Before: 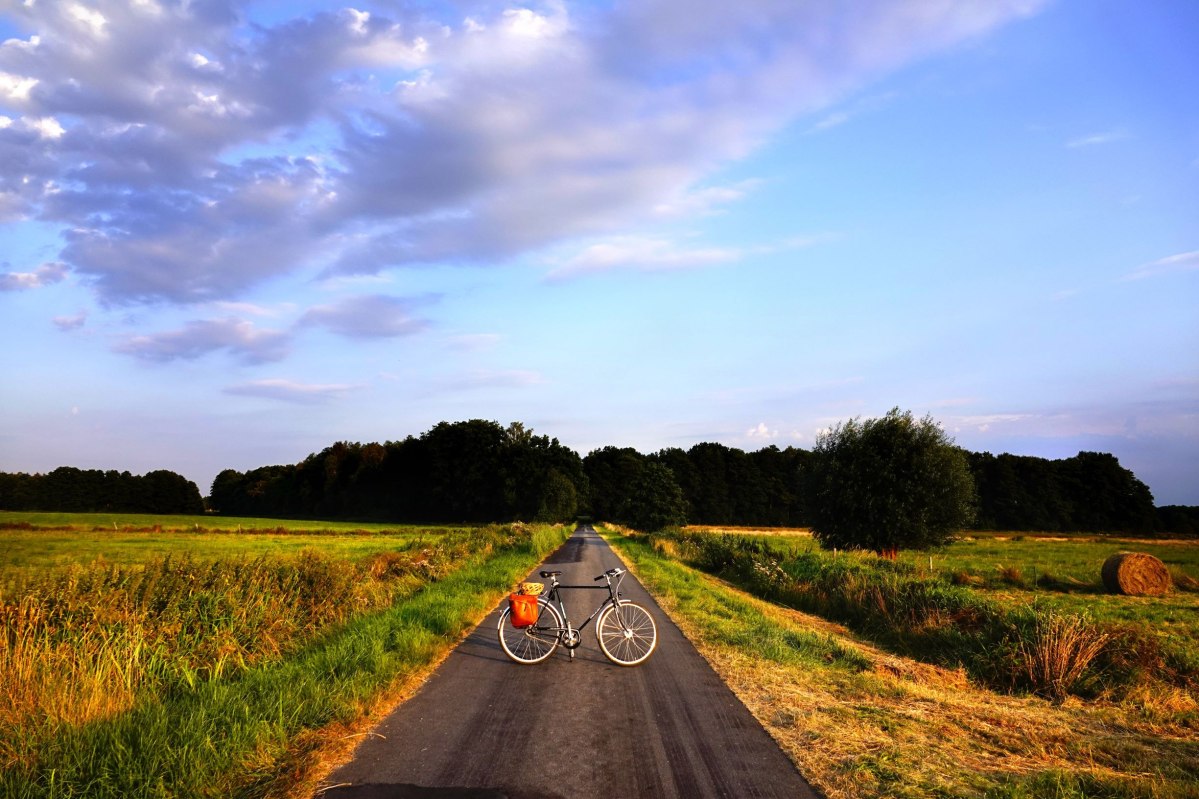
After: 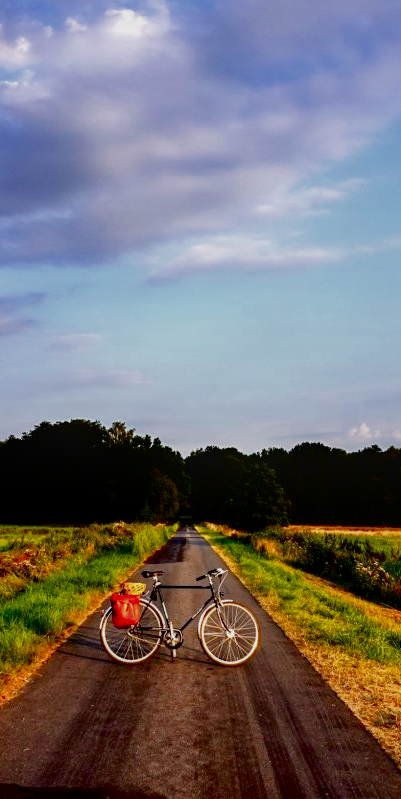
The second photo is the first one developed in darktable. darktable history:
shadows and highlights: on, module defaults
sharpen: radius 5.321, amount 0.312, threshold 26.505
local contrast: on, module defaults
filmic rgb: black relative exposure -7.65 EV, white relative exposure 4.56 EV, hardness 3.61
crop: left 33.269%, right 33.257%
exposure: black level correction 0, exposure 1 EV, compensate highlight preservation false
contrast brightness saturation: contrast 0.094, brightness -0.581, saturation 0.168
